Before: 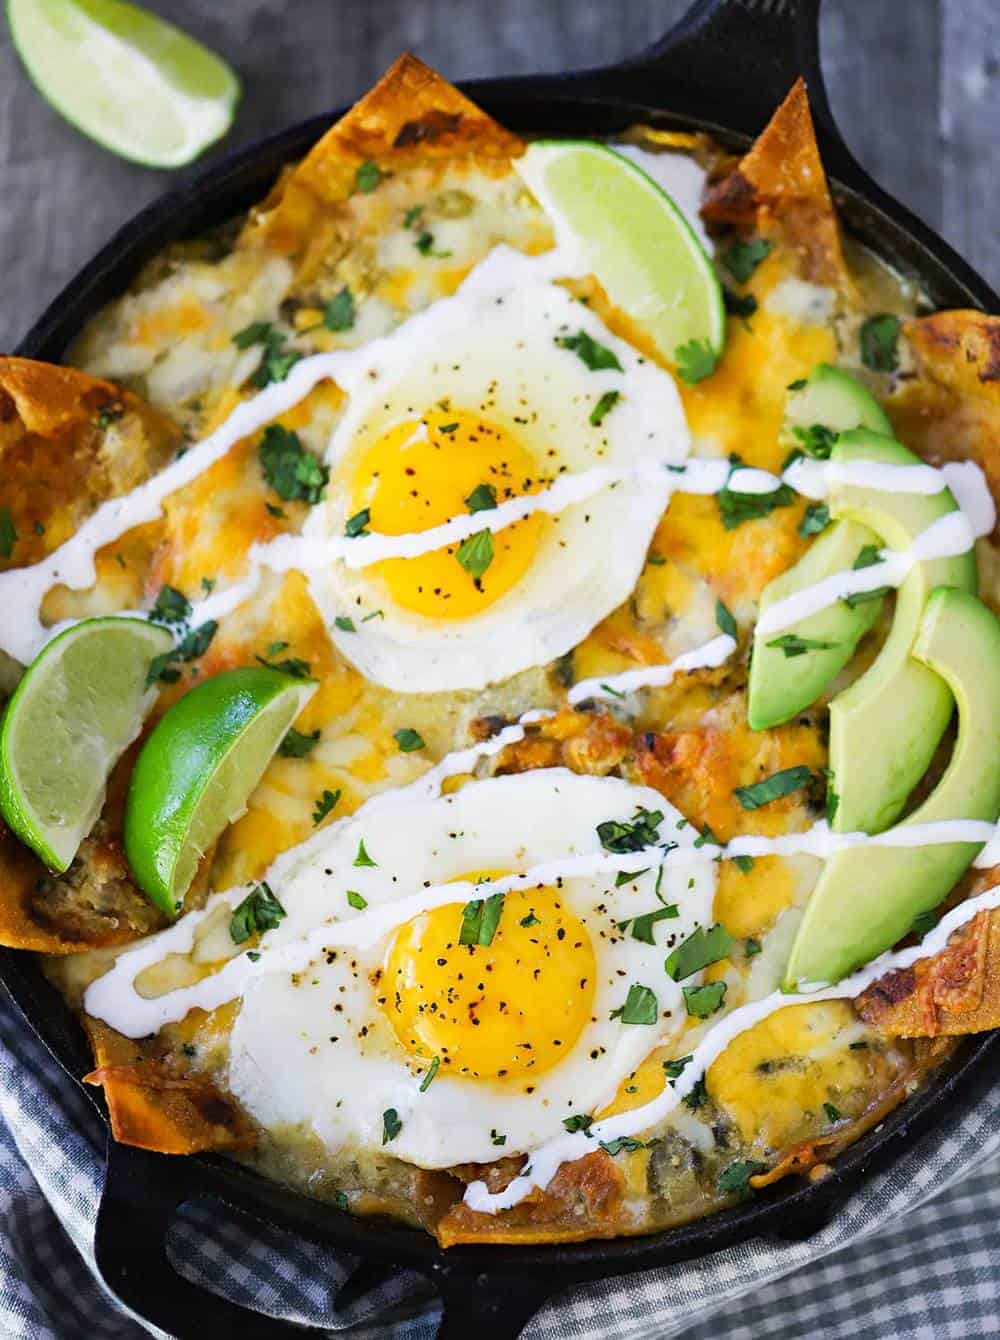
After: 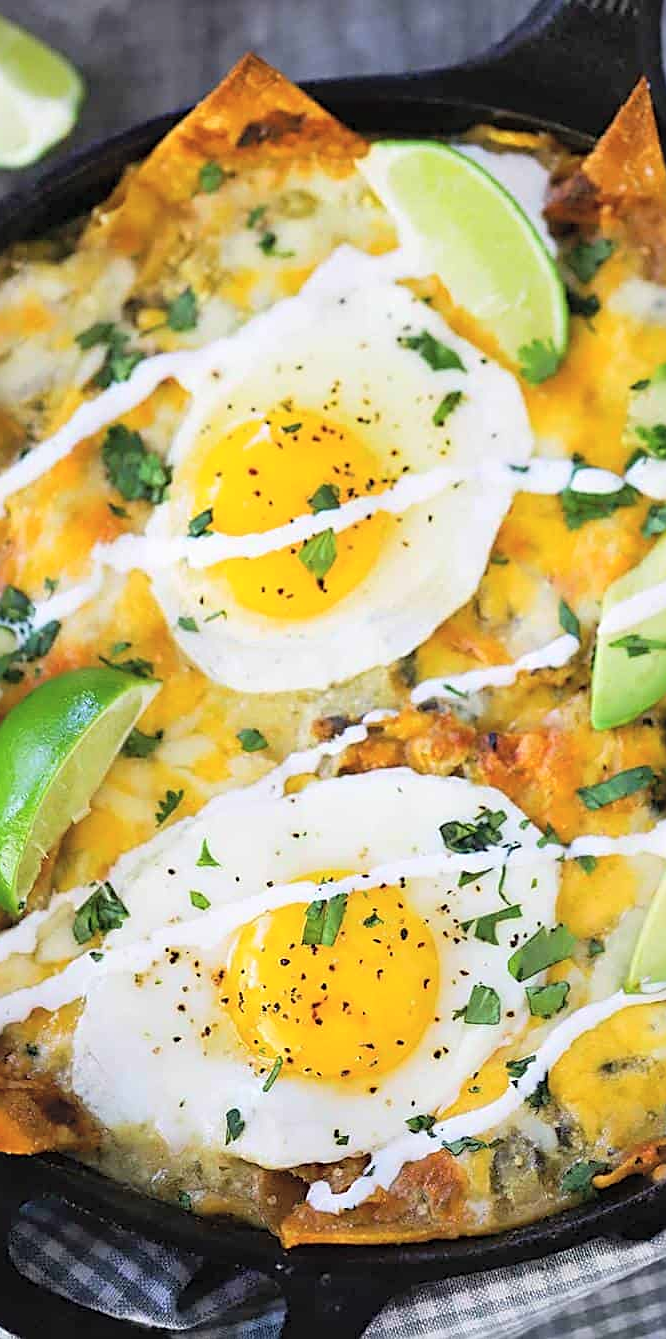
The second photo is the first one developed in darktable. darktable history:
sharpen: on, module defaults
crop and rotate: left 15.754%, right 17.579%
contrast brightness saturation: brightness 0.15
